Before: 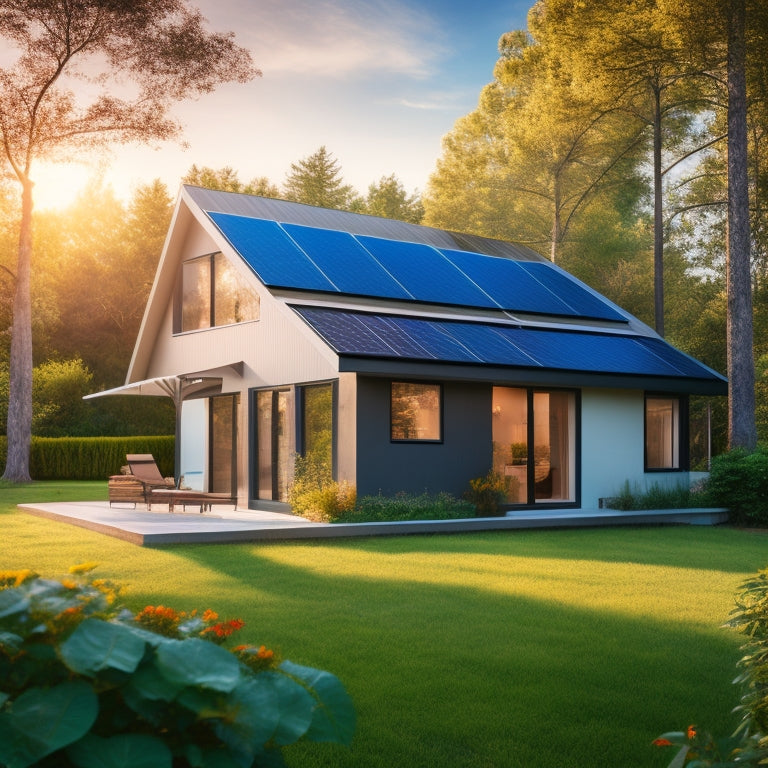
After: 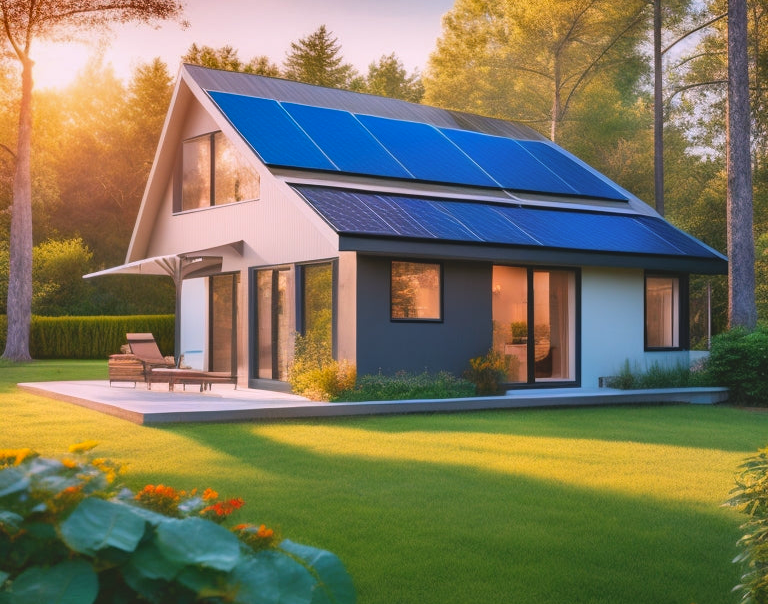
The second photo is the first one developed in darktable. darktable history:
contrast brightness saturation: contrast -0.1, brightness 0.05, saturation 0.08
white balance: red 1.05, blue 1.072
shadows and highlights: white point adjustment 0.1, highlights -70, soften with gaussian
crop and rotate: top 15.774%, bottom 5.506%
